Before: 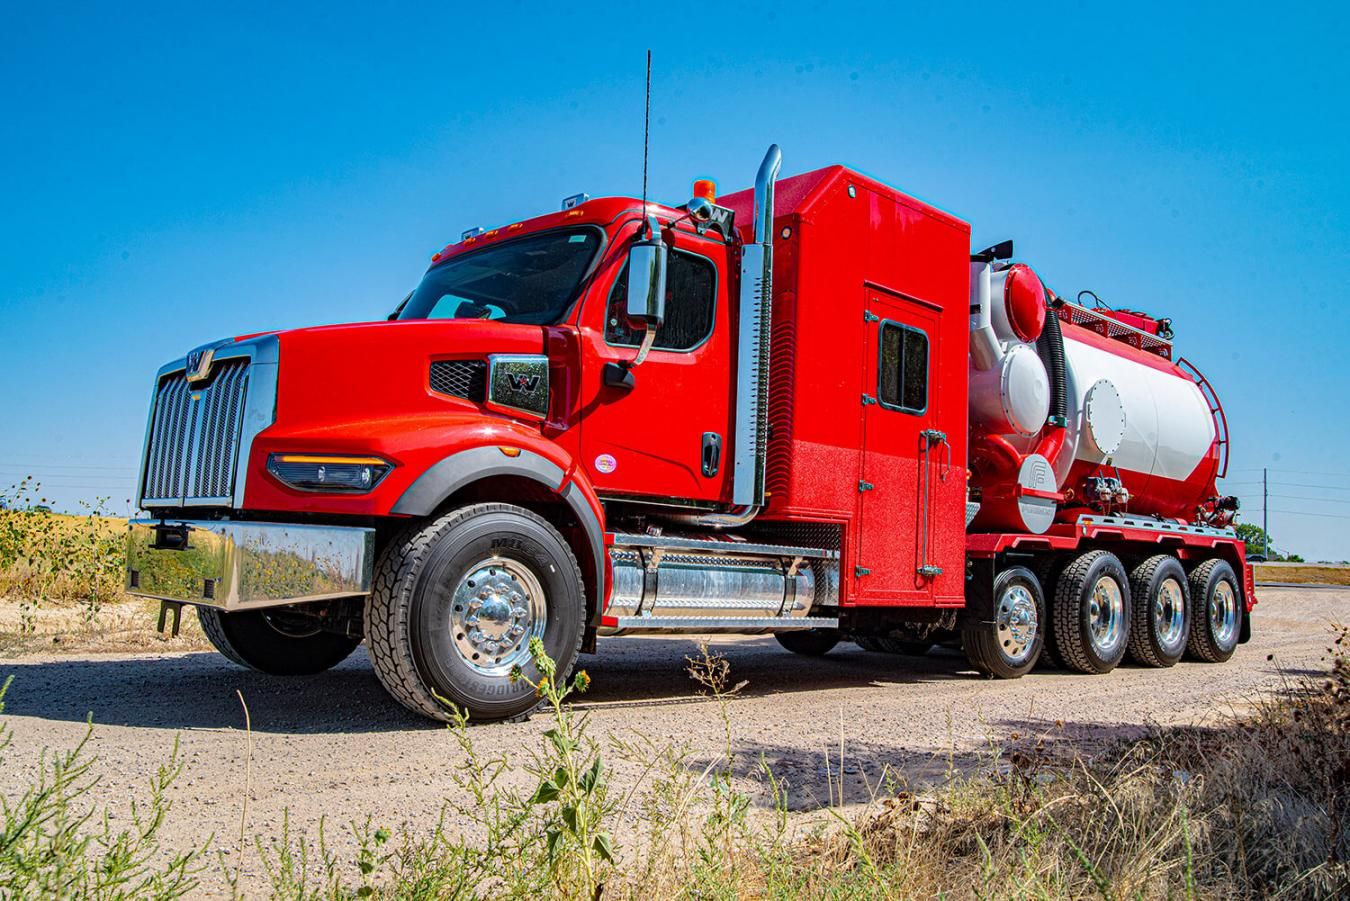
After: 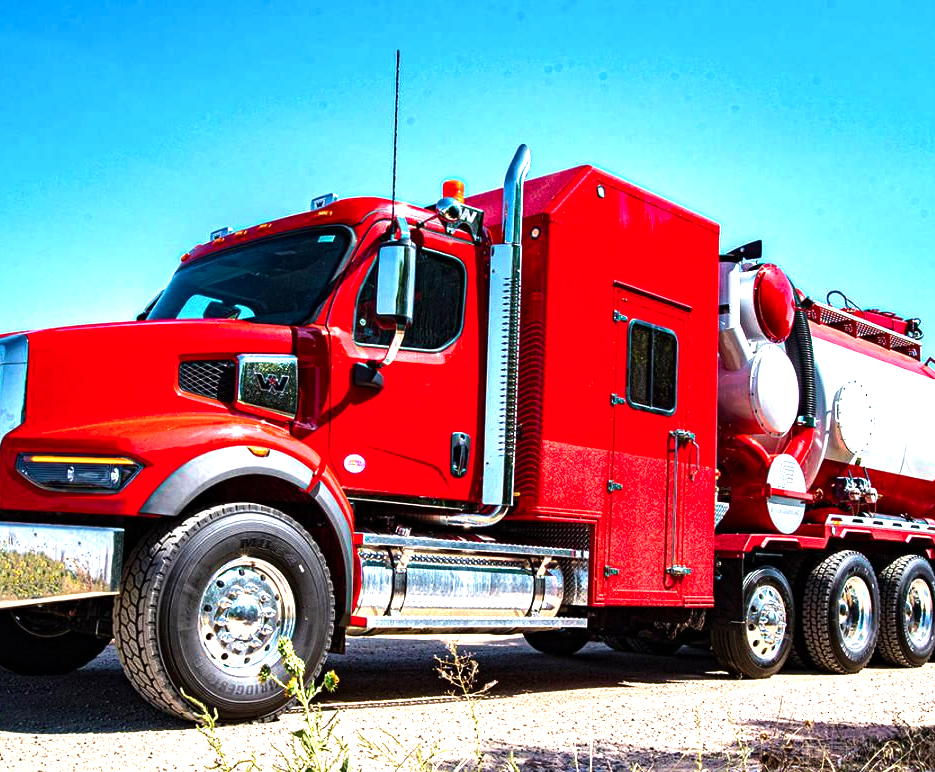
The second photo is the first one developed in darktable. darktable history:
crop: left 18.62%, right 12.09%, bottom 14.213%
velvia: on, module defaults
color balance rgb: shadows lift › luminance -19.625%, highlights gain › chroma 0.214%, highlights gain › hue 331.8°, linear chroma grading › shadows -7.435%, linear chroma grading › highlights -7.5%, linear chroma grading › global chroma -10.003%, linear chroma grading › mid-tones -7.809%, perceptual saturation grading › global saturation 9.368%, perceptual saturation grading › highlights -13.068%, perceptual saturation grading › mid-tones 14.626%, perceptual saturation grading › shadows 22.065%, perceptual brilliance grading › highlights 46.807%, perceptual brilliance grading › mid-tones 21.522%, perceptual brilliance grading › shadows -6.781%, global vibrance 20%
